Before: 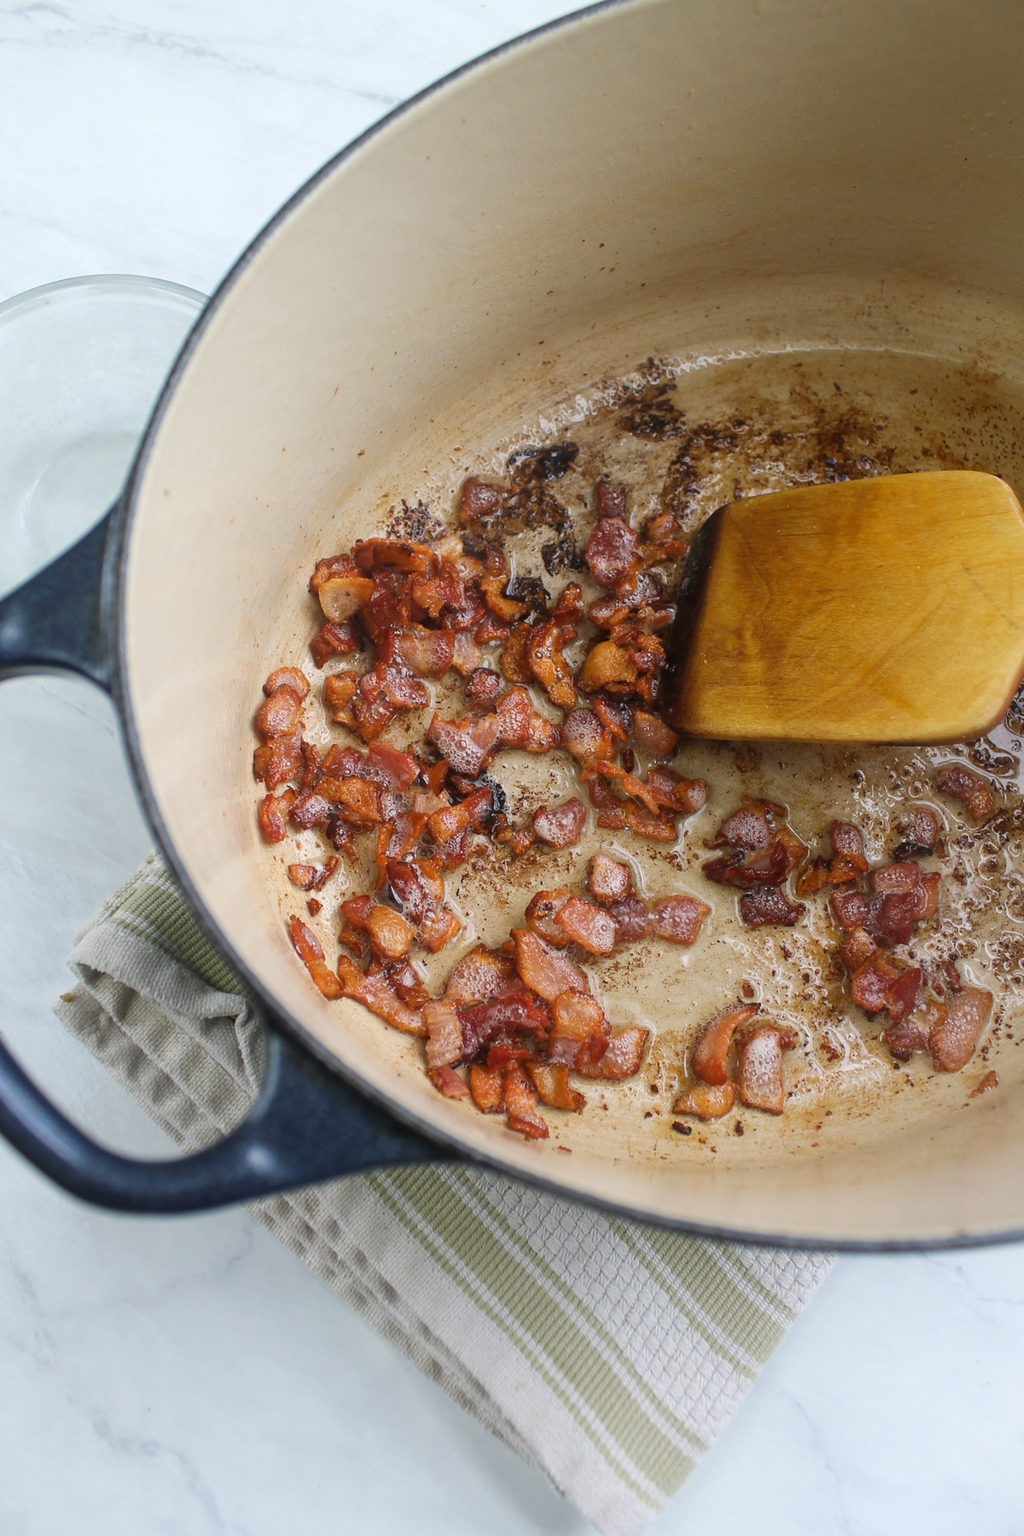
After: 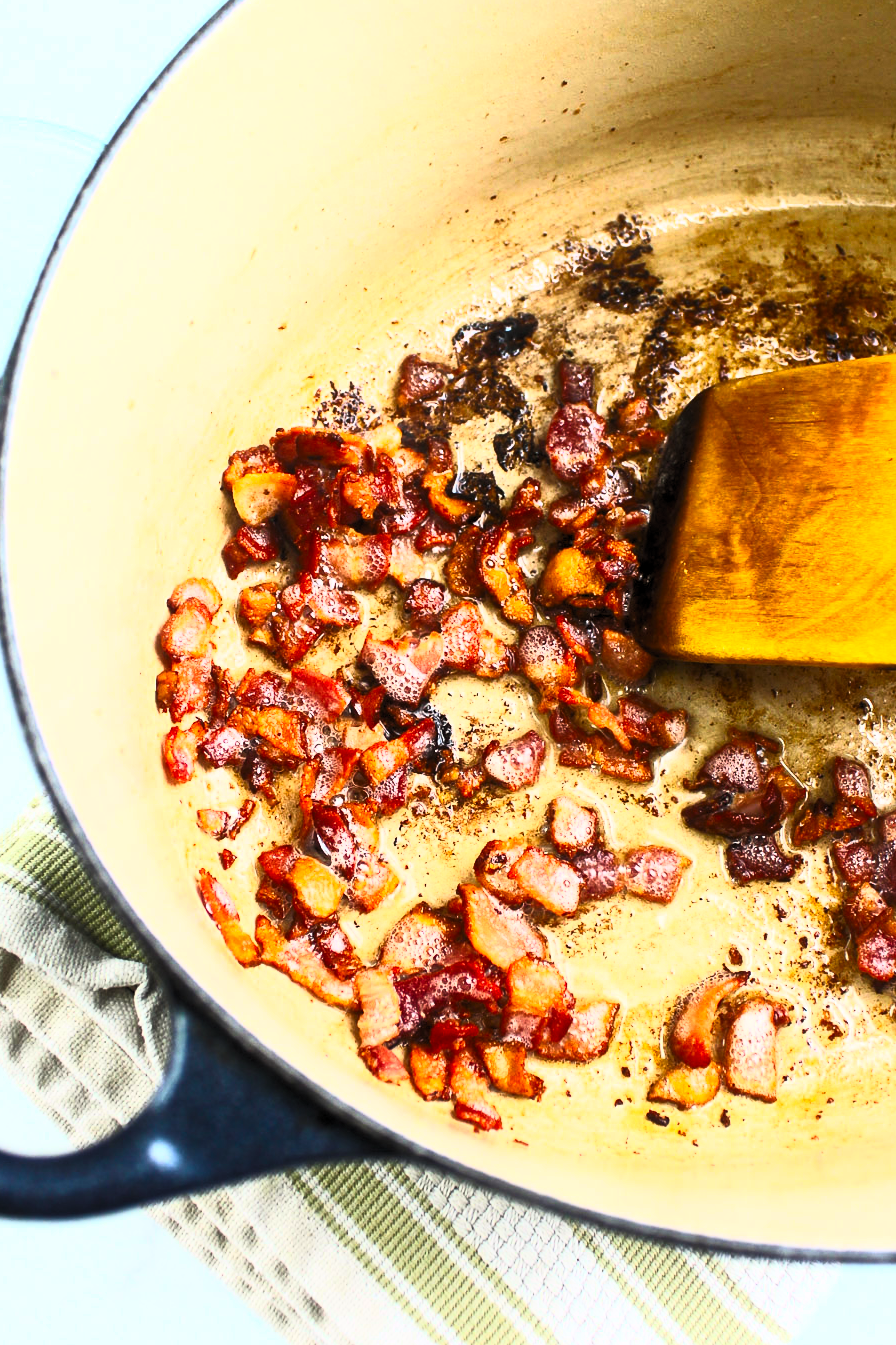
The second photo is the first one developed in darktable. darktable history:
crop and rotate: left 11.831%, top 11.346%, right 13.429%, bottom 13.899%
color correction: highlights b* 3
contrast brightness saturation: contrast 1, brightness 1, saturation 1
levels: mode automatic, black 0.023%, white 99.97%, levels [0.062, 0.494, 0.925]
